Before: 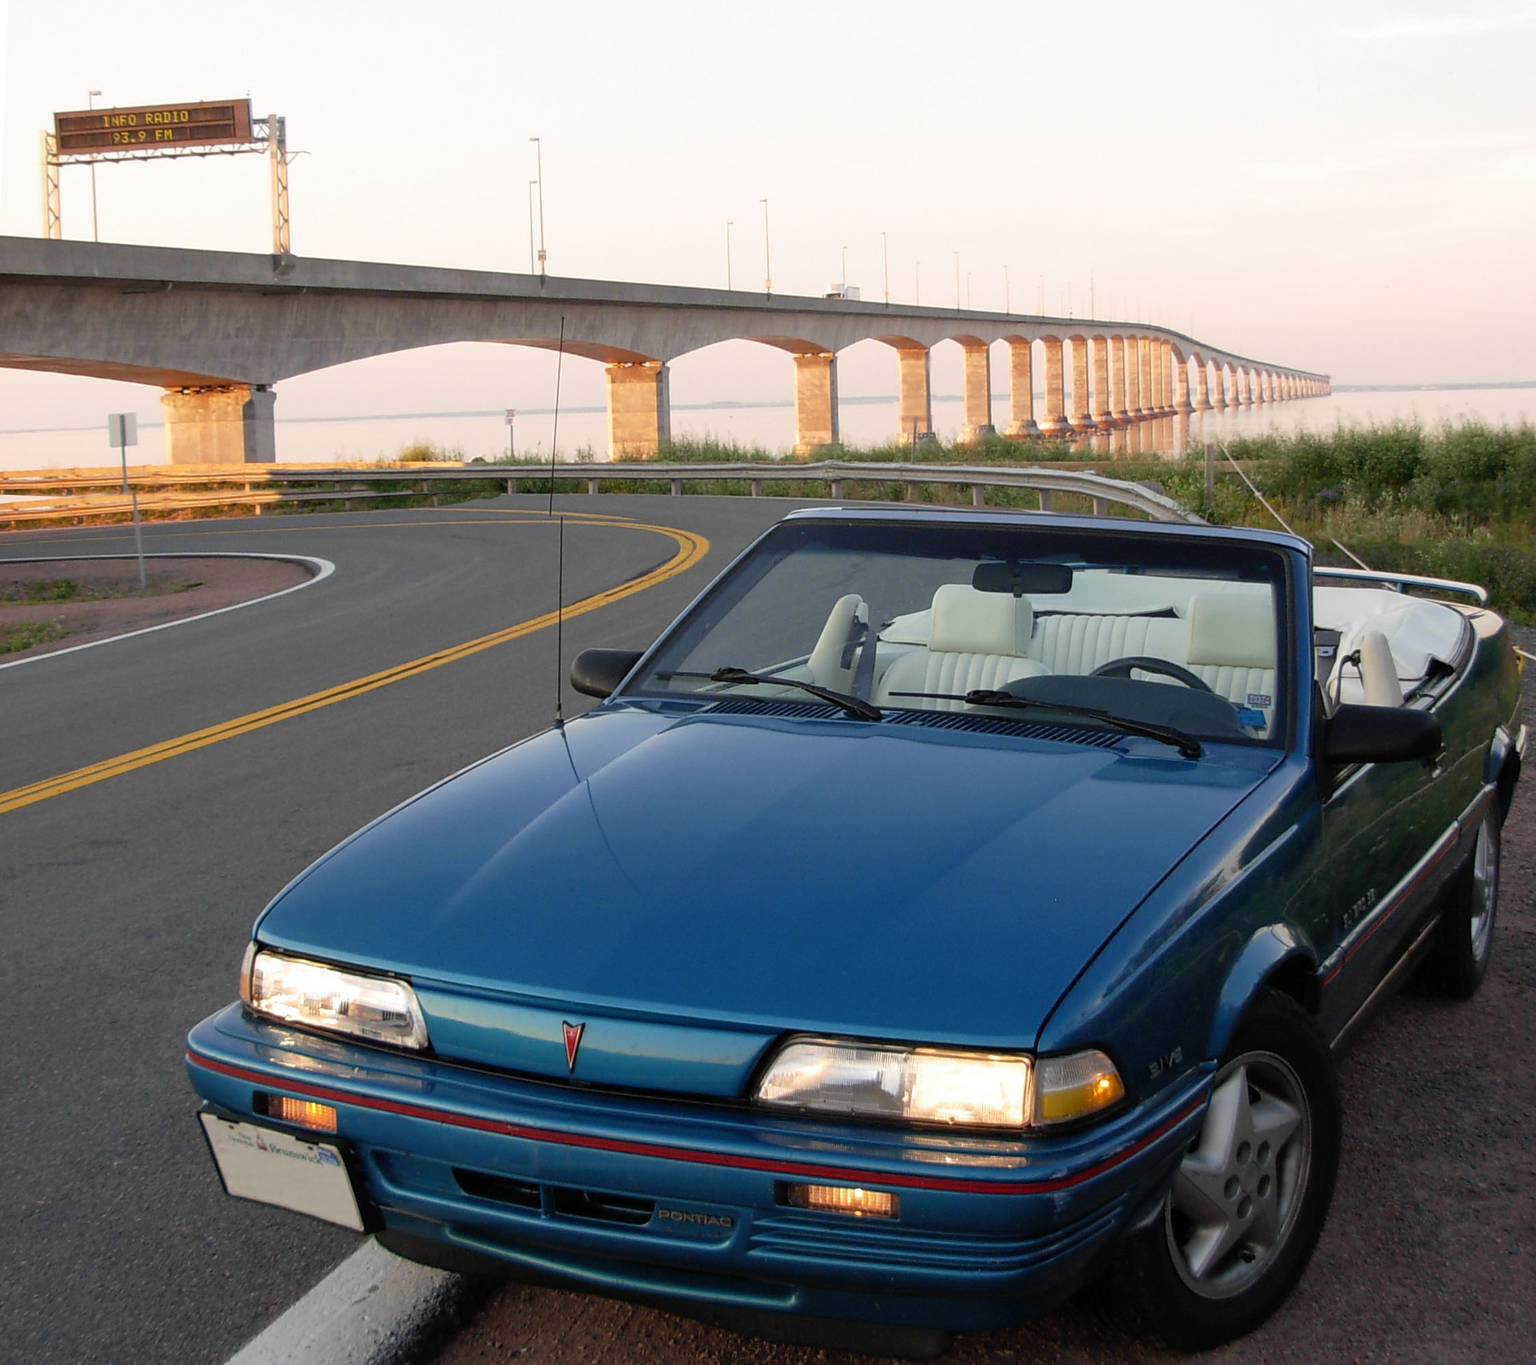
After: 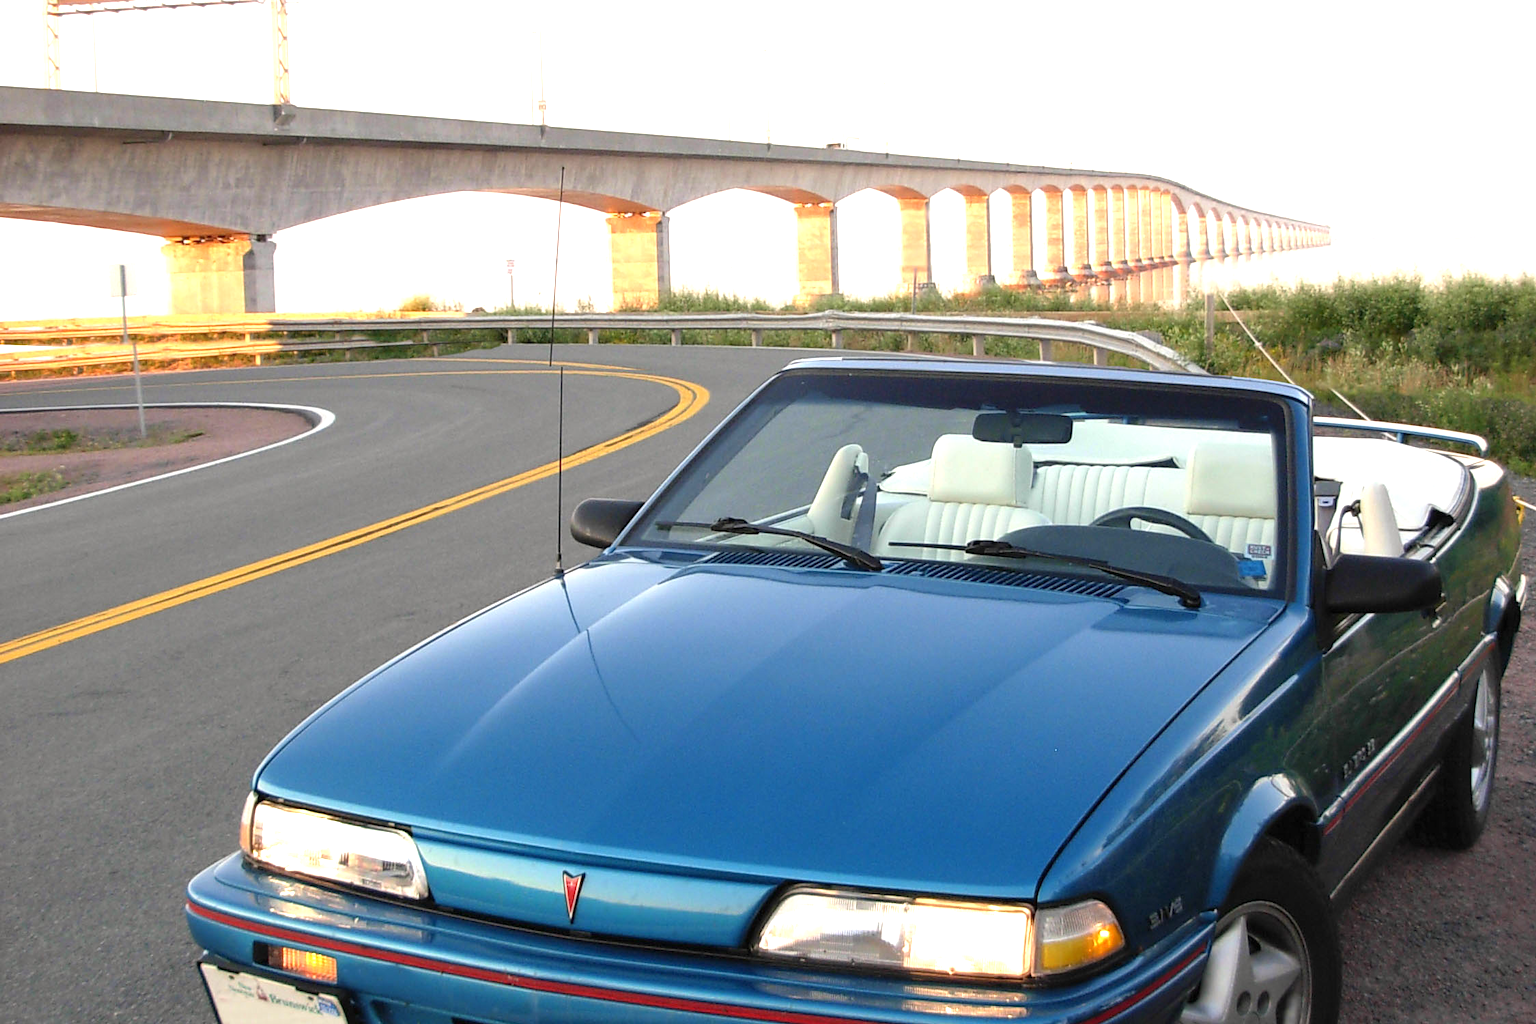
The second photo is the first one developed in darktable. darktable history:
white balance: red 1.009, blue 0.985
exposure: black level correction 0, exposure 1.1 EV, compensate highlight preservation false
crop: top 11.038%, bottom 13.962%
